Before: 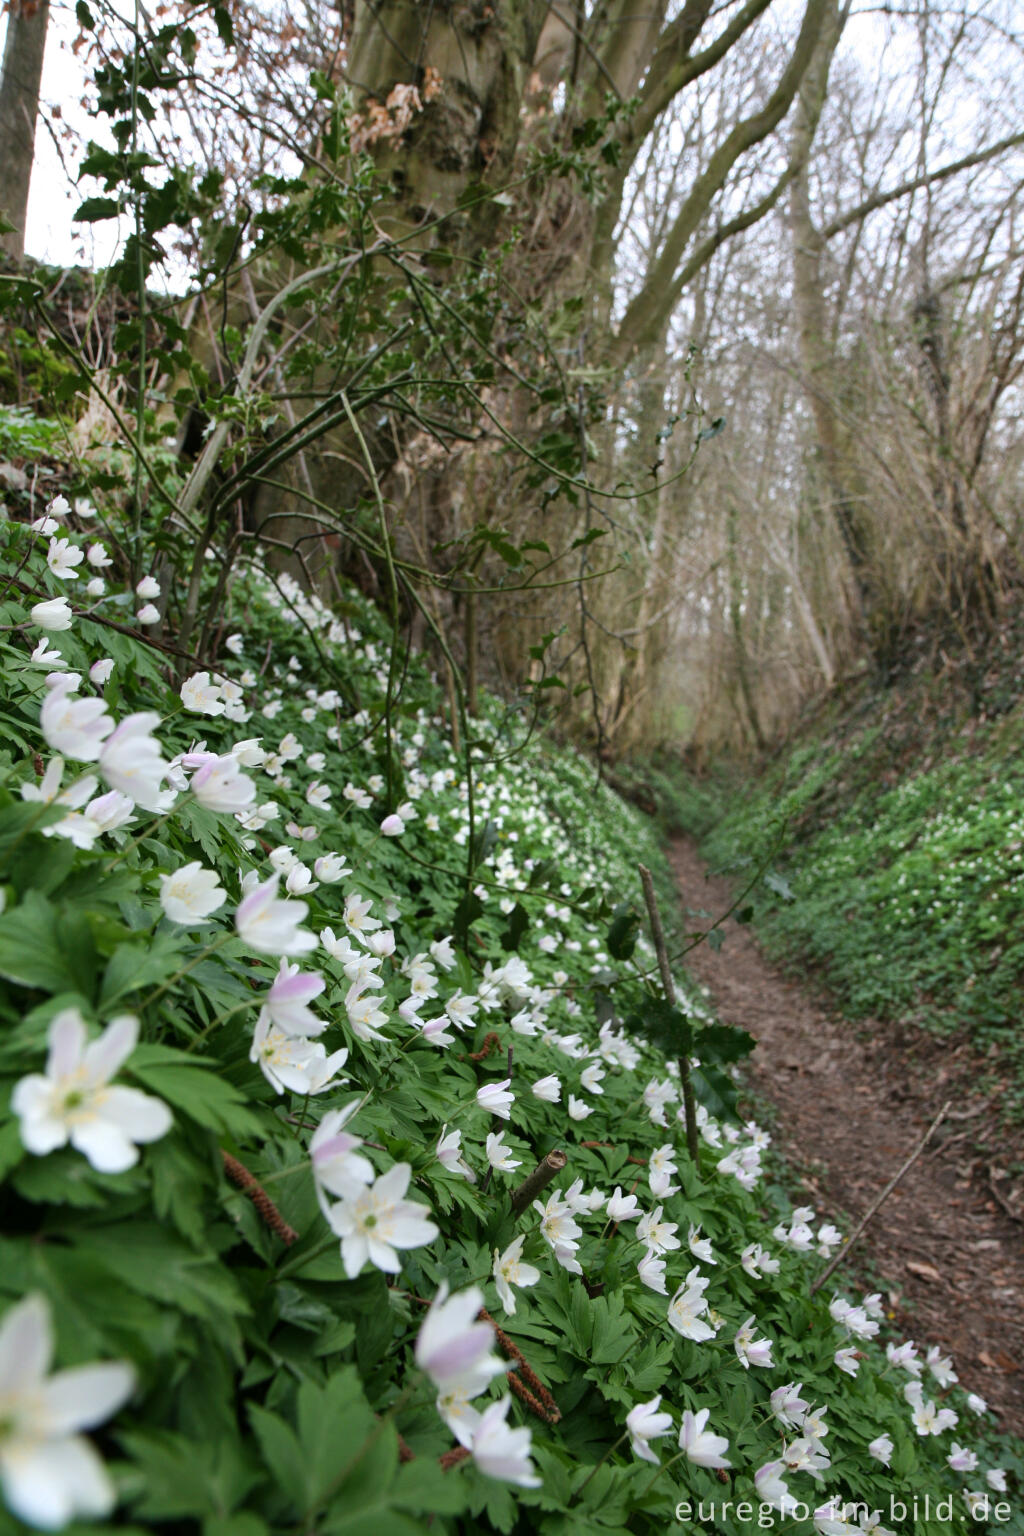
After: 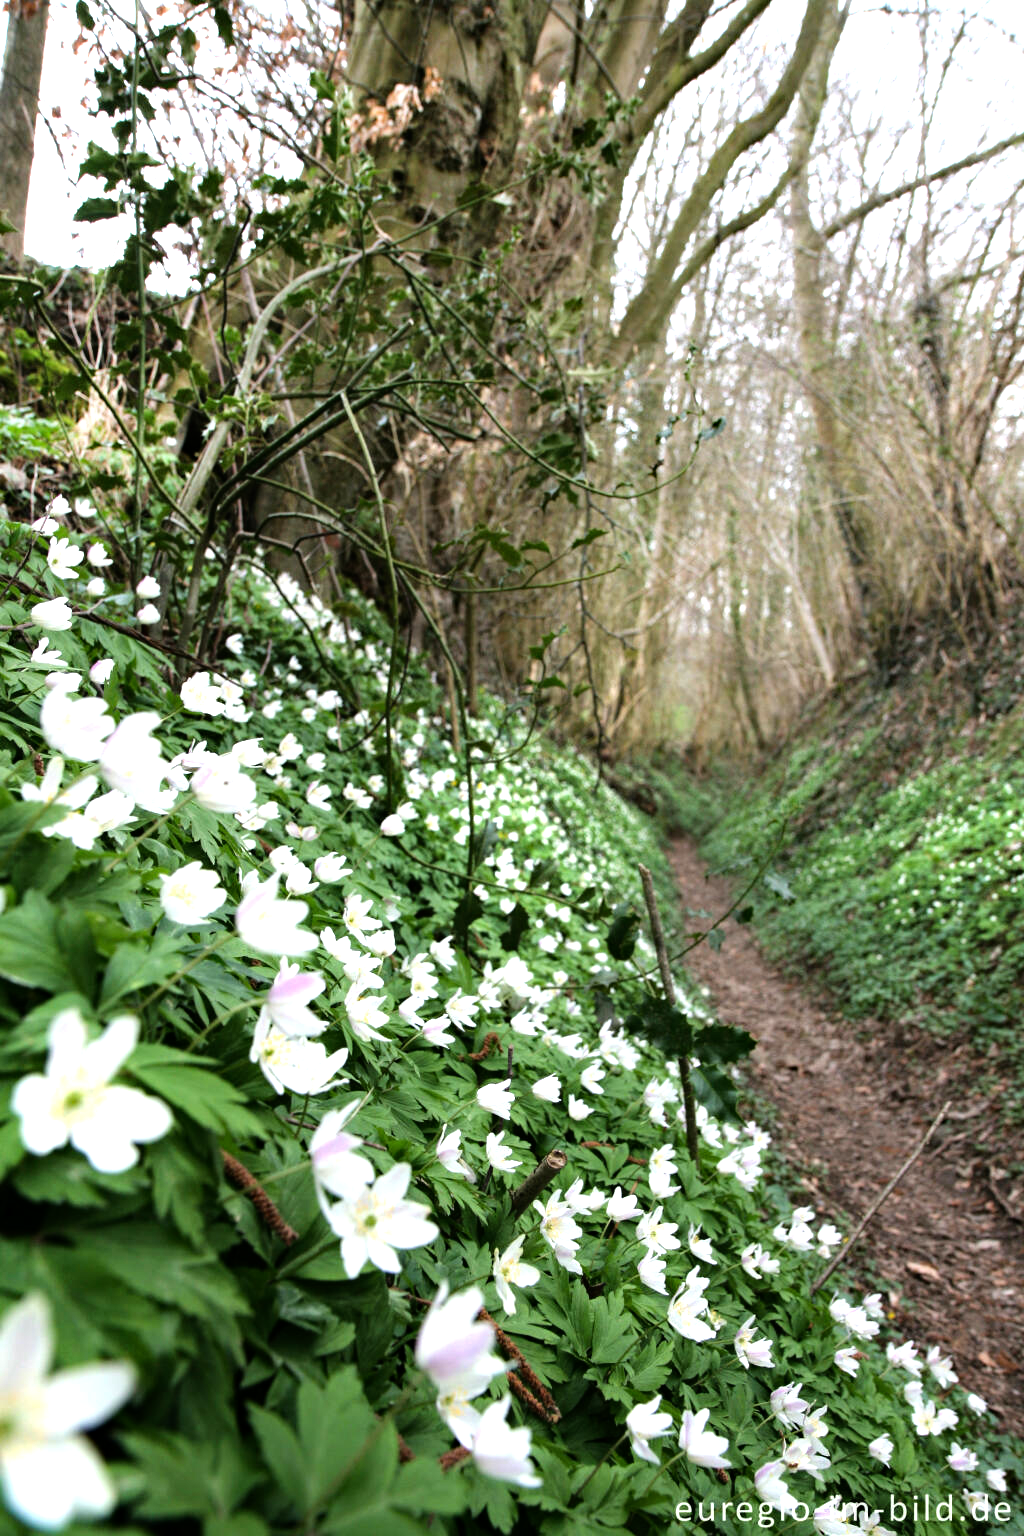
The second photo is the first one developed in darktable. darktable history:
haze removal: strength 0.132, distance 0.255, compatibility mode true, adaptive false
tone equalizer: -8 EV -1.06 EV, -7 EV -1.05 EV, -6 EV -0.874 EV, -5 EV -0.56 EV, -3 EV 0.57 EV, -2 EV 0.893 EV, -1 EV 0.987 EV, +0 EV 1.08 EV
